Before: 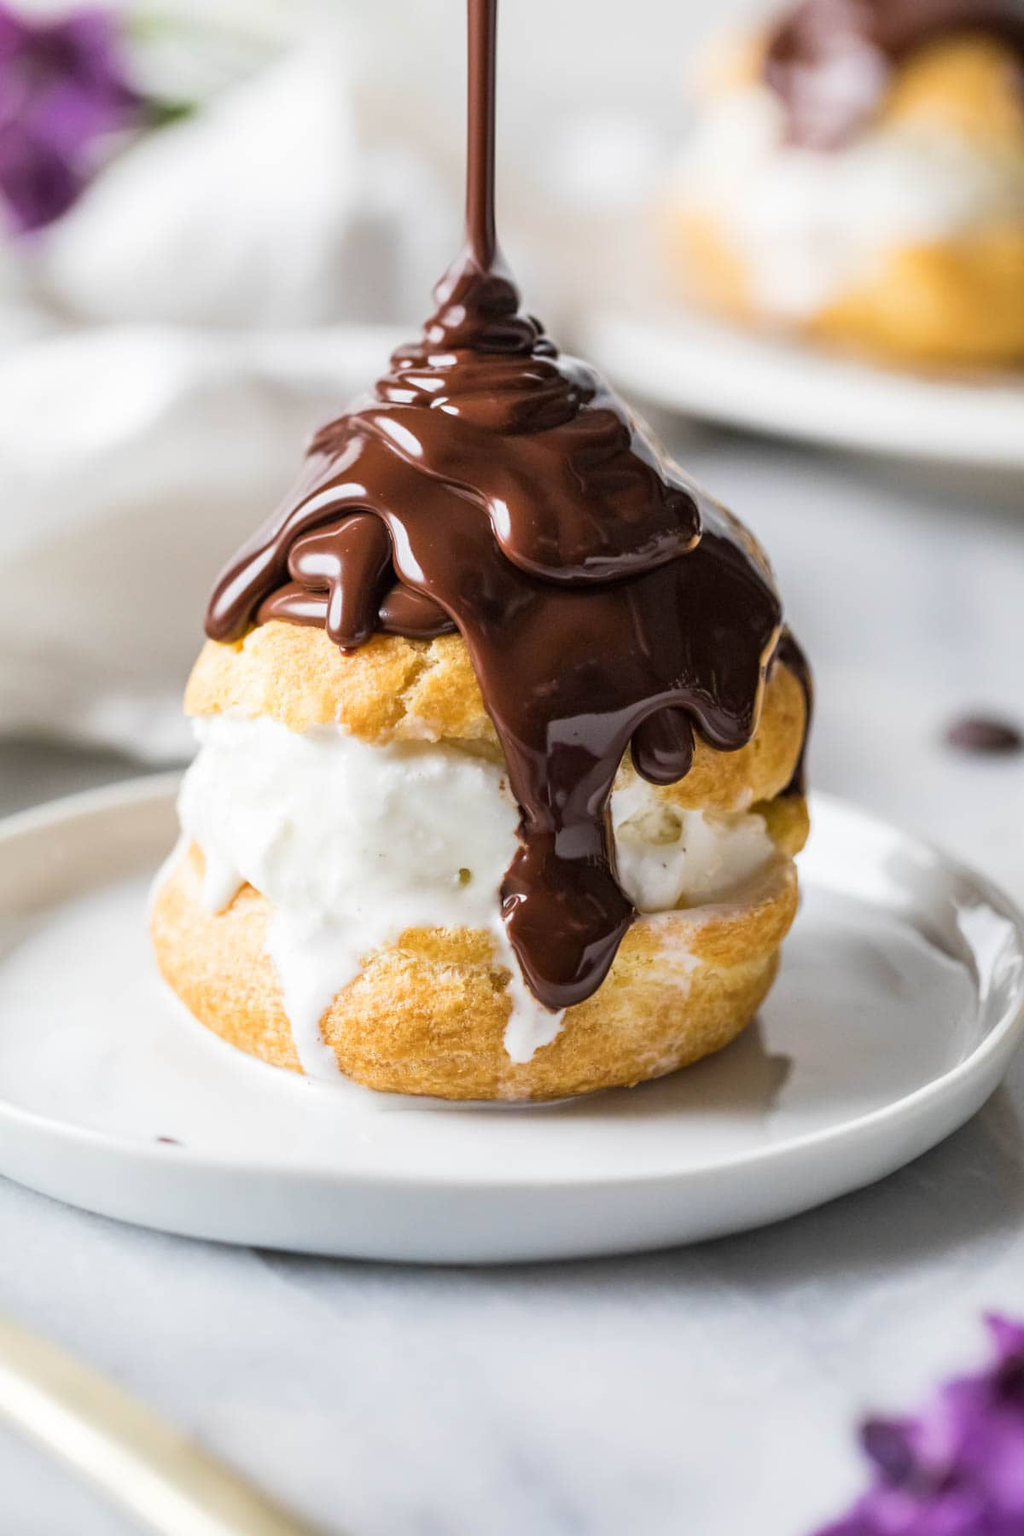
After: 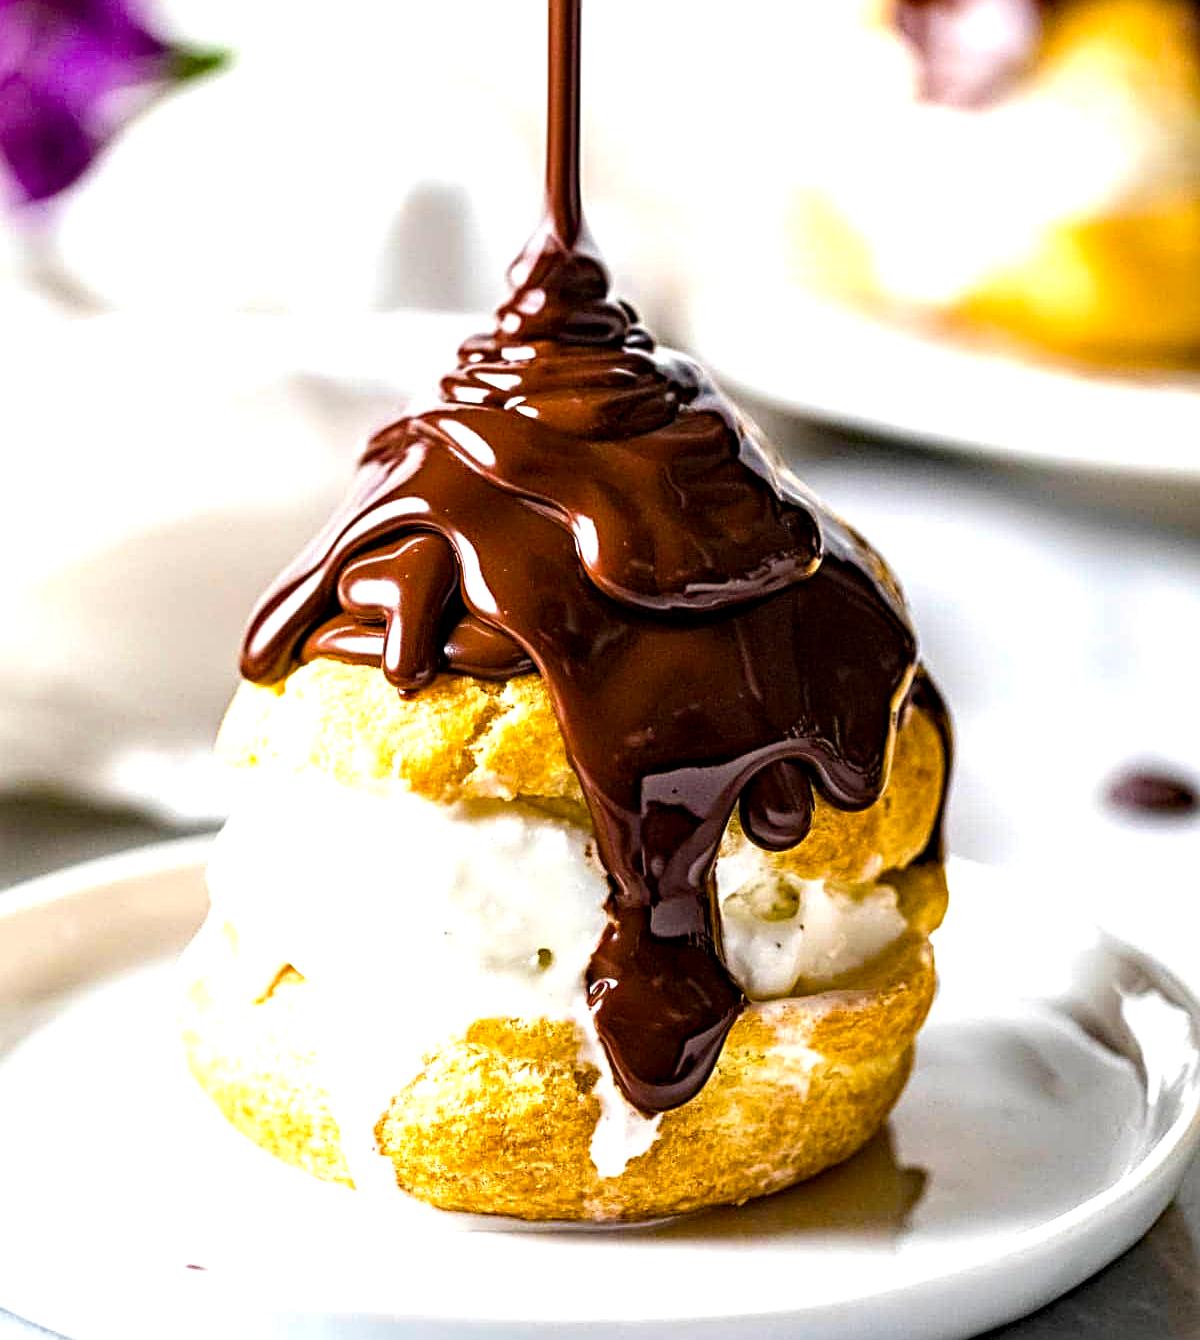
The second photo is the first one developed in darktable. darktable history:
contrast brightness saturation: contrast 0.071
sharpen: radius 3.076
haze removal: strength 0.425, compatibility mode true, adaptive false
local contrast: shadows 91%, midtone range 0.498
crop: top 3.884%, bottom 21.634%
color balance rgb: perceptual saturation grading › global saturation 20%, perceptual saturation grading › highlights -25.488%, perceptual saturation grading › shadows 25.454%, perceptual brilliance grading › global brilliance 18.07%, global vibrance 25.014%, contrast 10.616%
